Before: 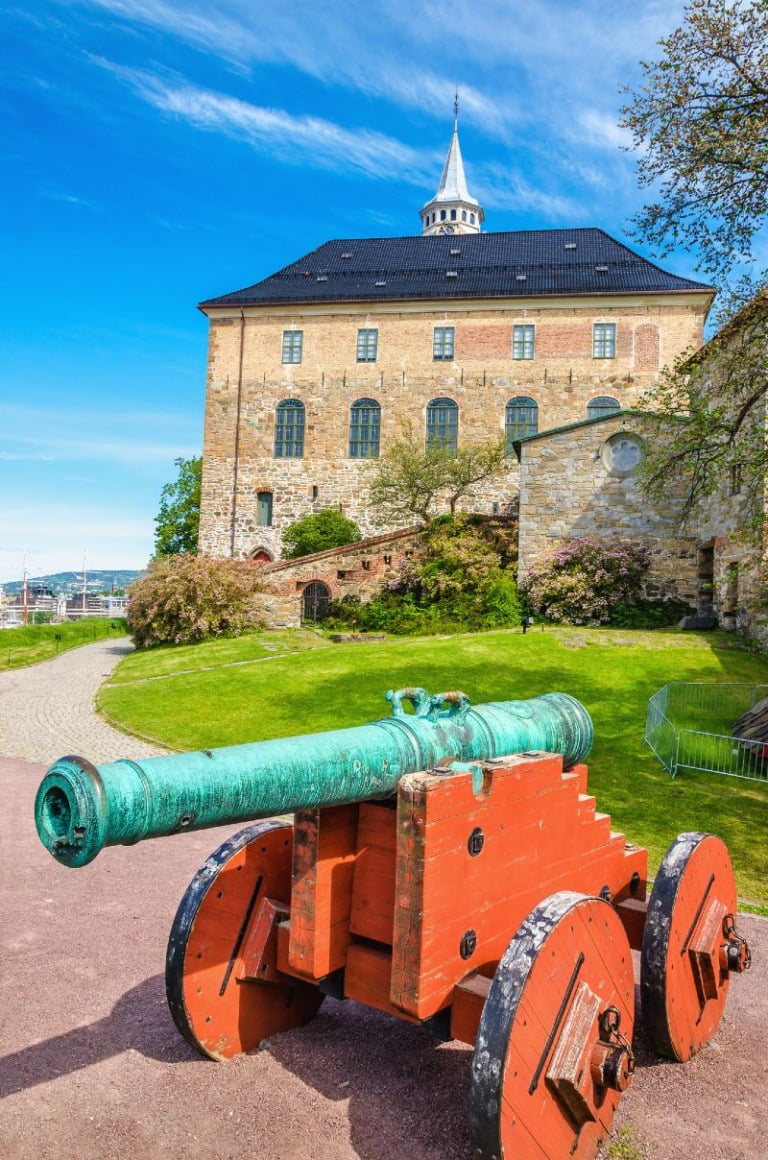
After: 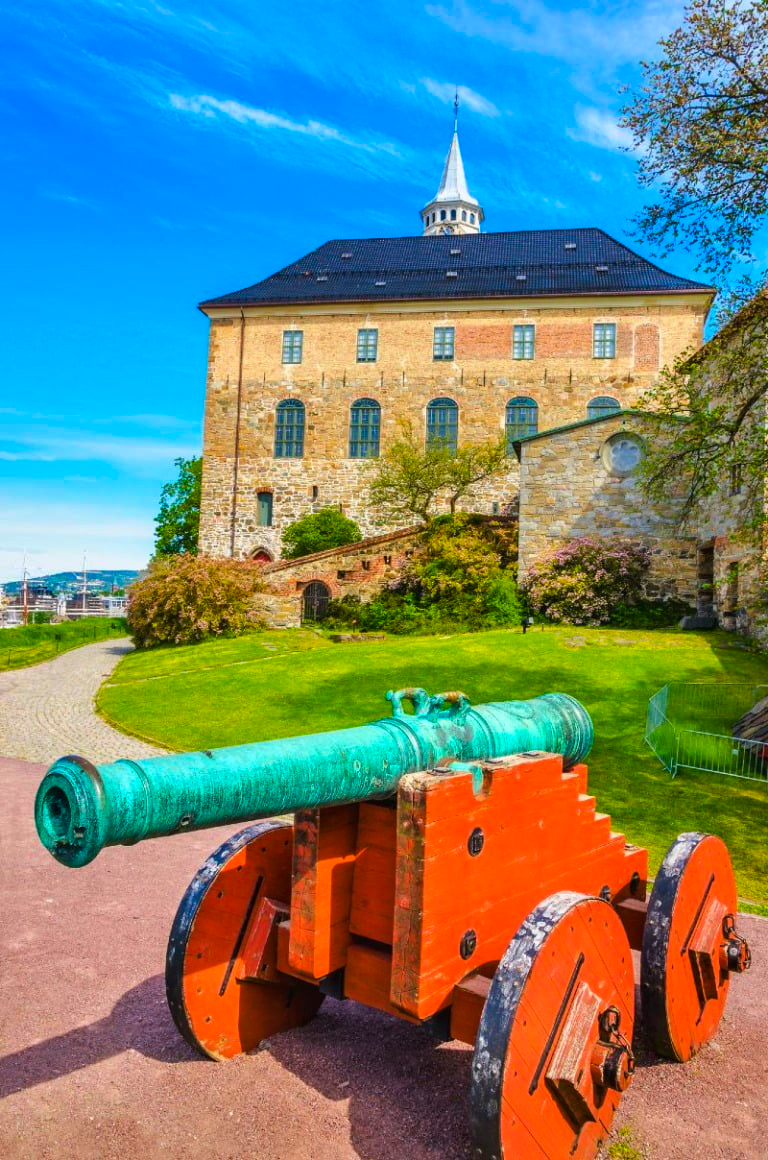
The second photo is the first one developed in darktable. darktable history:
shadows and highlights: soften with gaussian
tone curve: curves: ch0 [(0, 0) (0.405, 0.351) (1, 1)], preserve colors none
color balance rgb: shadows lift › hue 85.39°, perceptual saturation grading › global saturation 0.874%, perceptual brilliance grading › mid-tones 9.795%, perceptual brilliance grading › shadows 14.546%, global vibrance 50.653%
